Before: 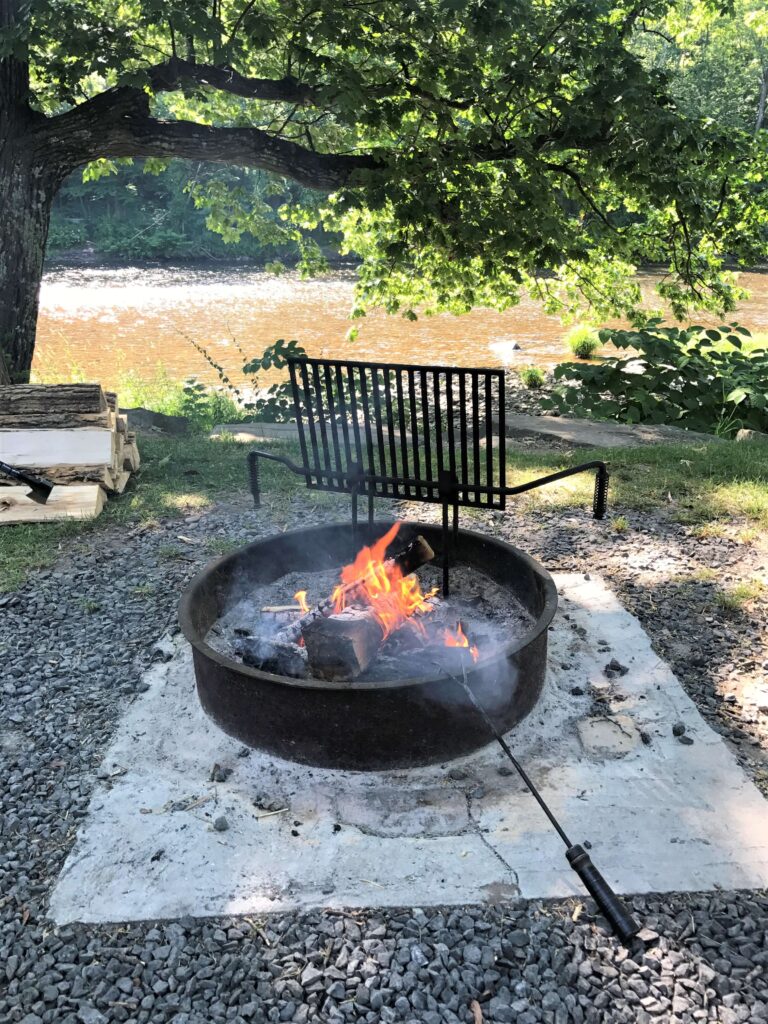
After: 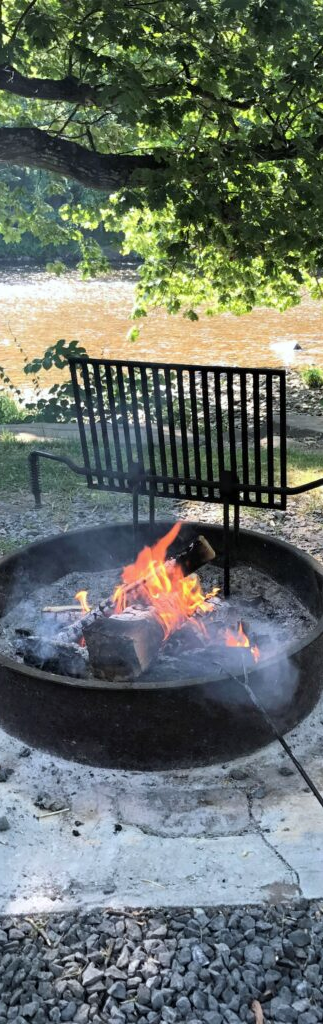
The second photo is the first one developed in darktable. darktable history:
crop: left 28.583%, right 29.231%
white balance: red 0.982, blue 1.018
